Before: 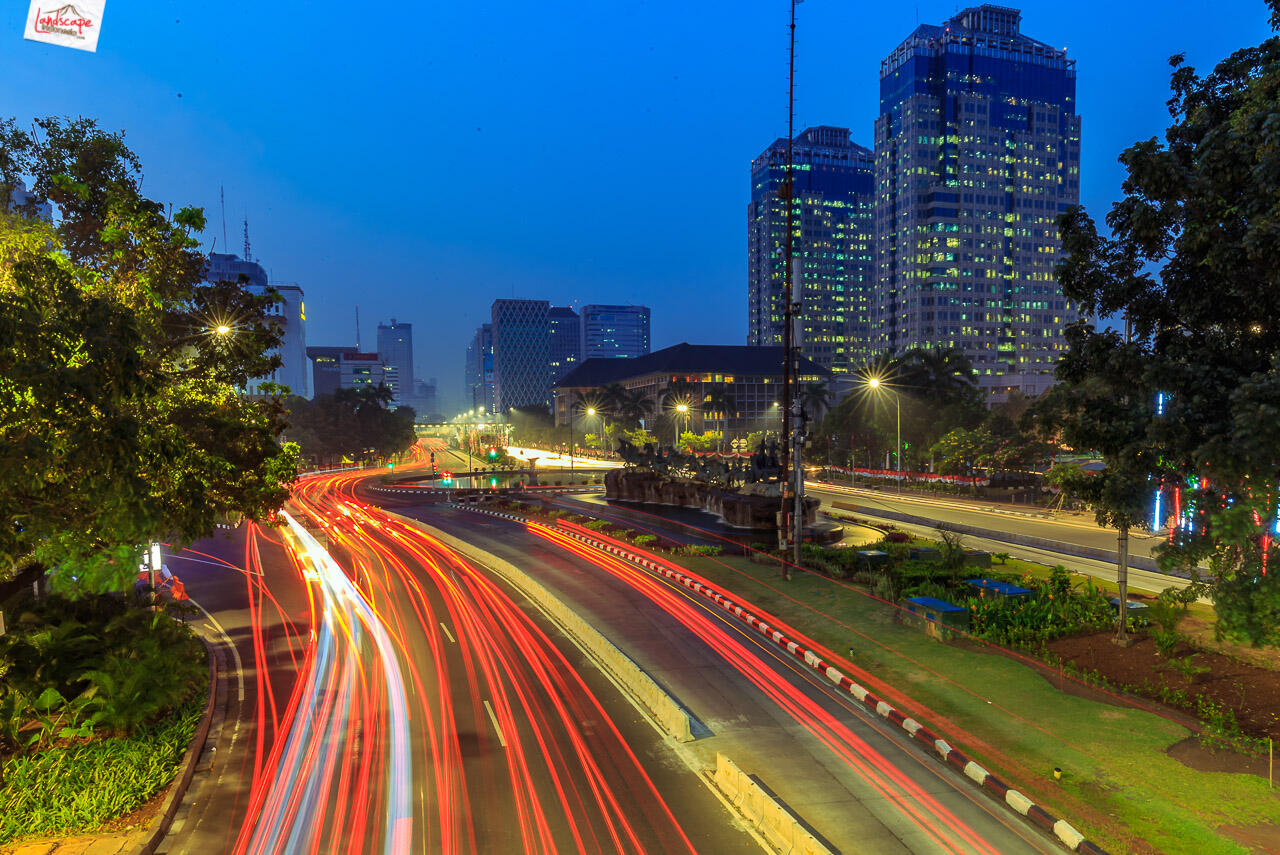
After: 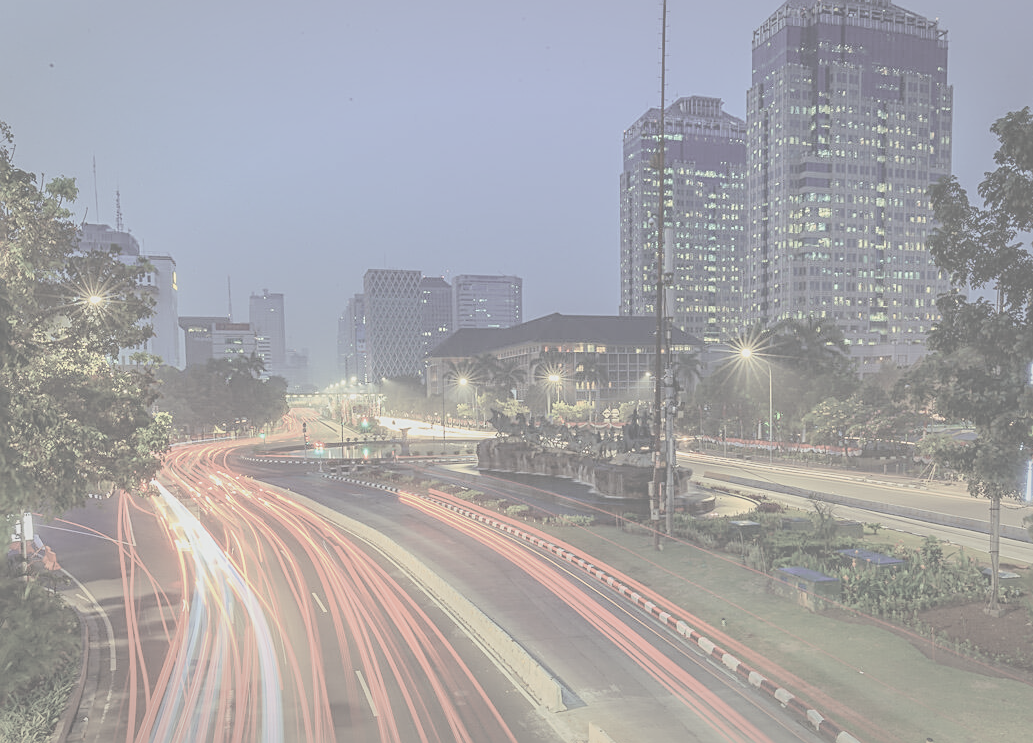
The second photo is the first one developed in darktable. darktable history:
contrast brightness saturation: contrast -0.329, brightness 0.76, saturation -0.765
sharpen: on, module defaults
crop: left 10.001%, top 3.537%, right 9.257%, bottom 9.449%
vignetting: fall-off start 79.35%, brightness -0.186, saturation -0.289, width/height ratio 1.327, unbound false
exposure: exposure -0.143 EV, compensate highlight preservation false
